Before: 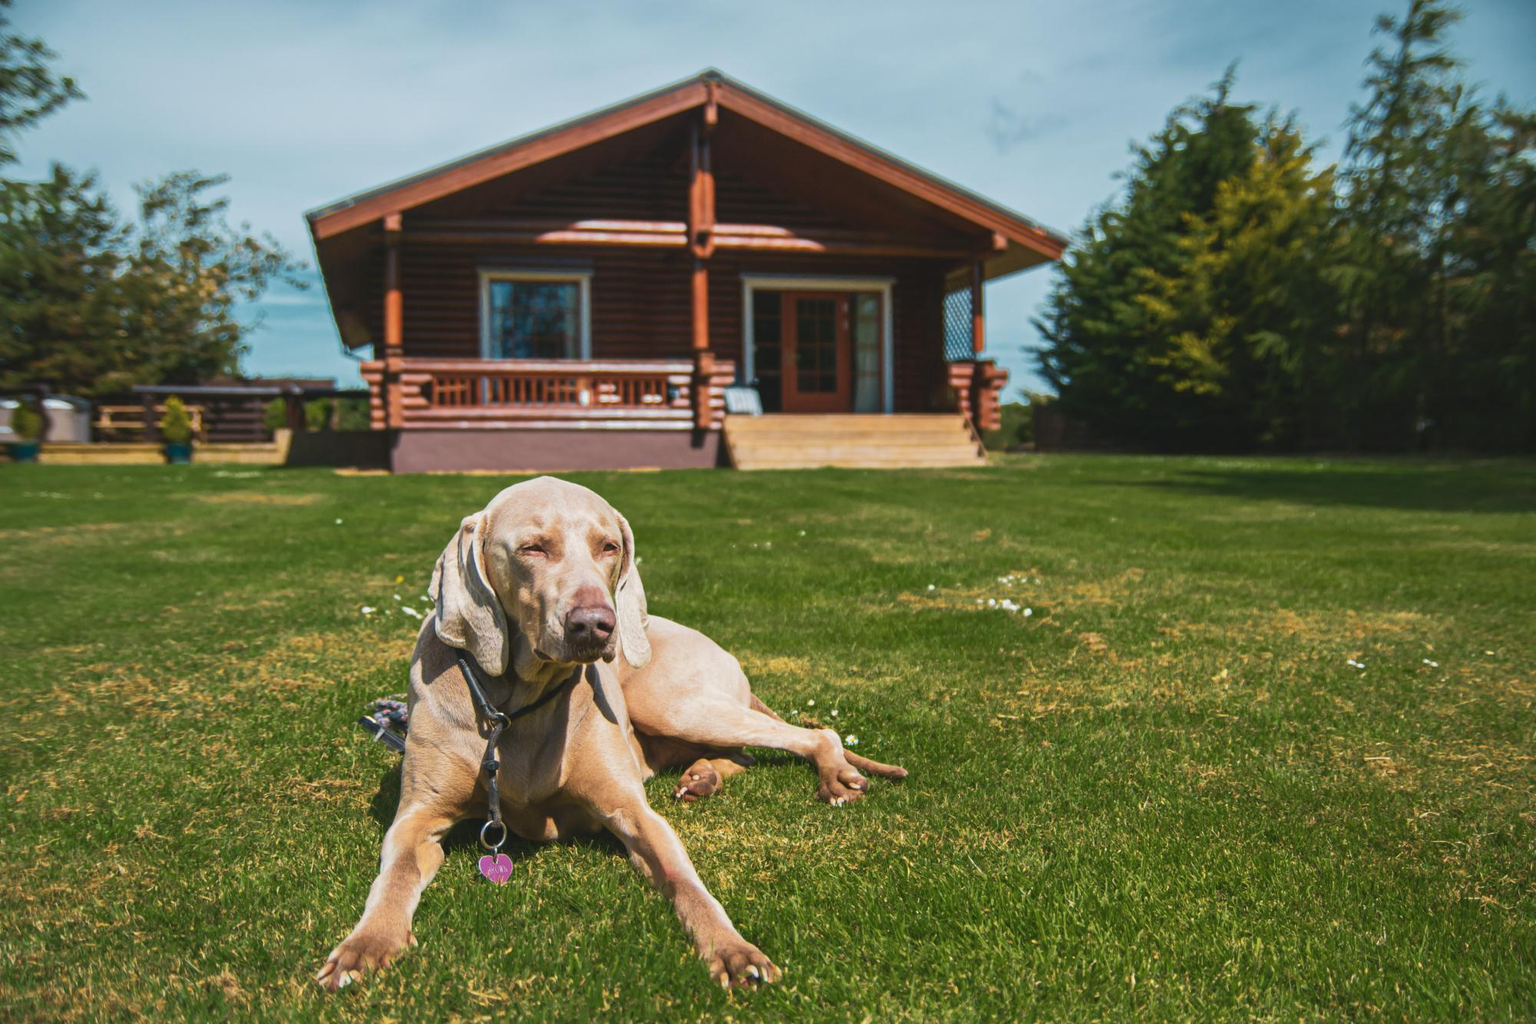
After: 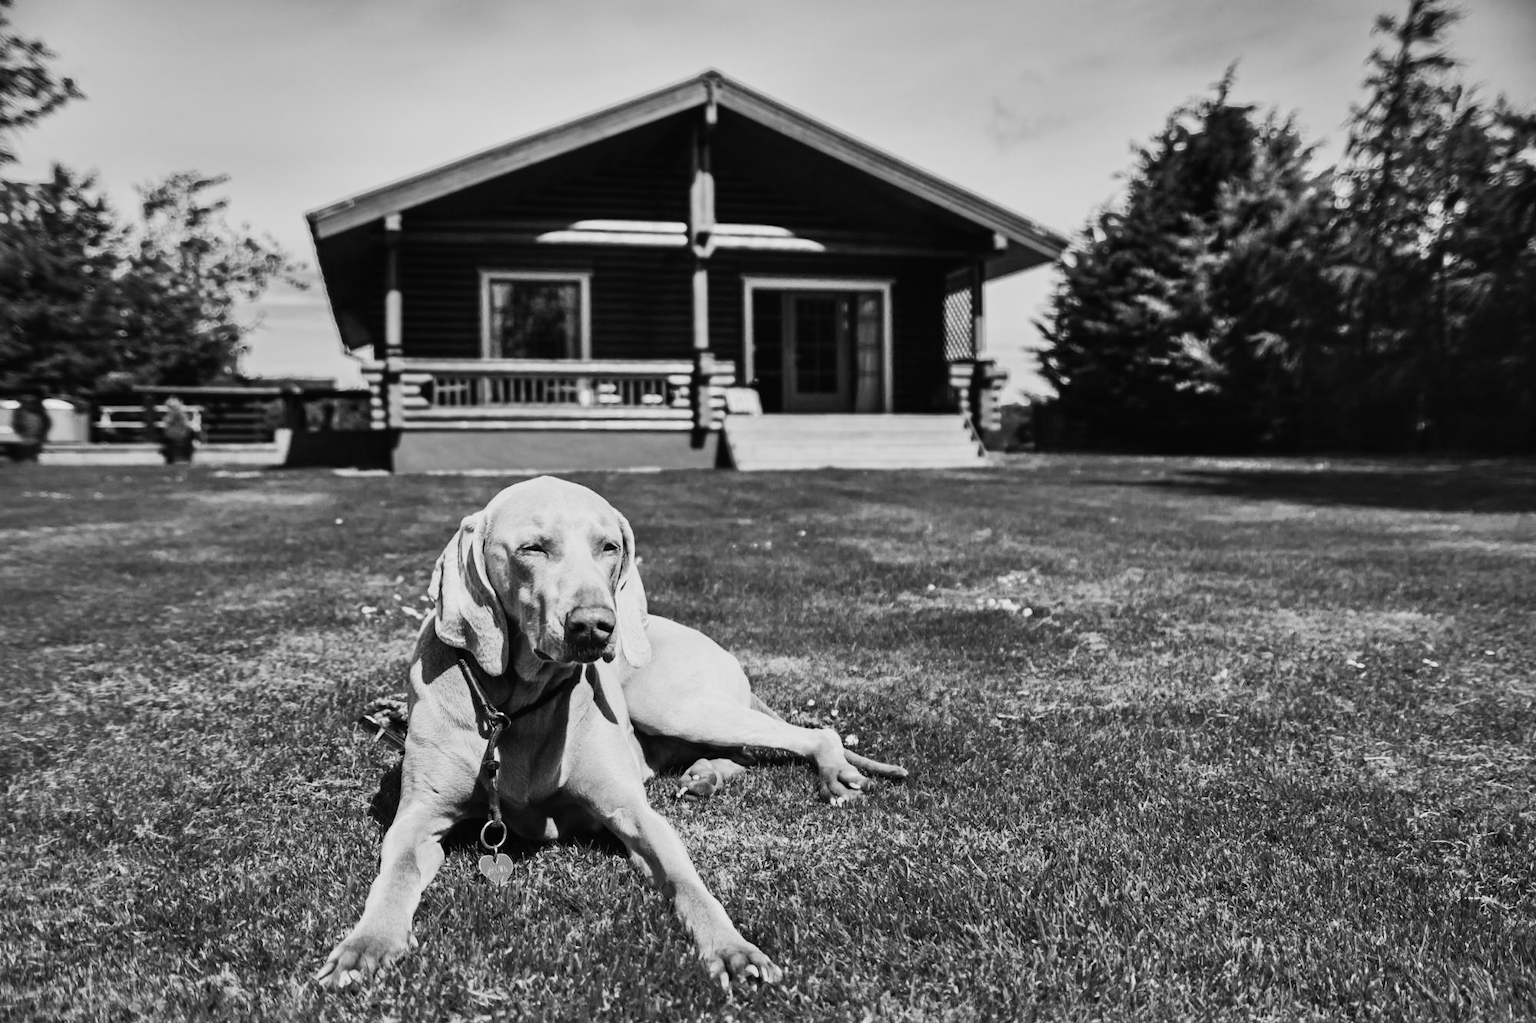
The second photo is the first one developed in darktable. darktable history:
shadows and highlights: shadows 60, highlights -60.23, soften with gaussian
white balance: red 1.138, green 0.996, blue 0.812
tone equalizer: -8 EV -0.417 EV, -7 EV -0.389 EV, -6 EV -0.333 EV, -5 EV -0.222 EV, -3 EV 0.222 EV, -2 EV 0.333 EV, -1 EV 0.389 EV, +0 EV 0.417 EV, edges refinement/feathering 500, mask exposure compensation -1.57 EV, preserve details no
monochrome: on, module defaults
sigmoid: contrast 1.7, skew -0.2, preserve hue 0%, red attenuation 0.1, red rotation 0.035, green attenuation 0.1, green rotation -0.017, blue attenuation 0.15, blue rotation -0.052, base primaries Rec2020
